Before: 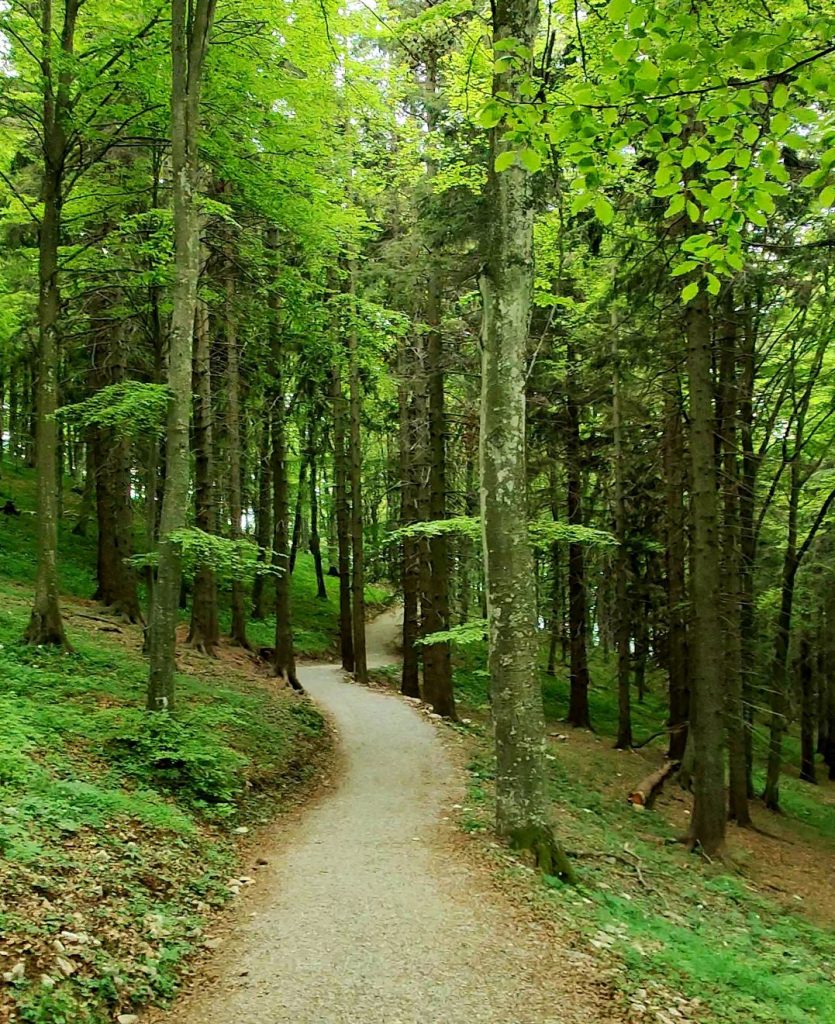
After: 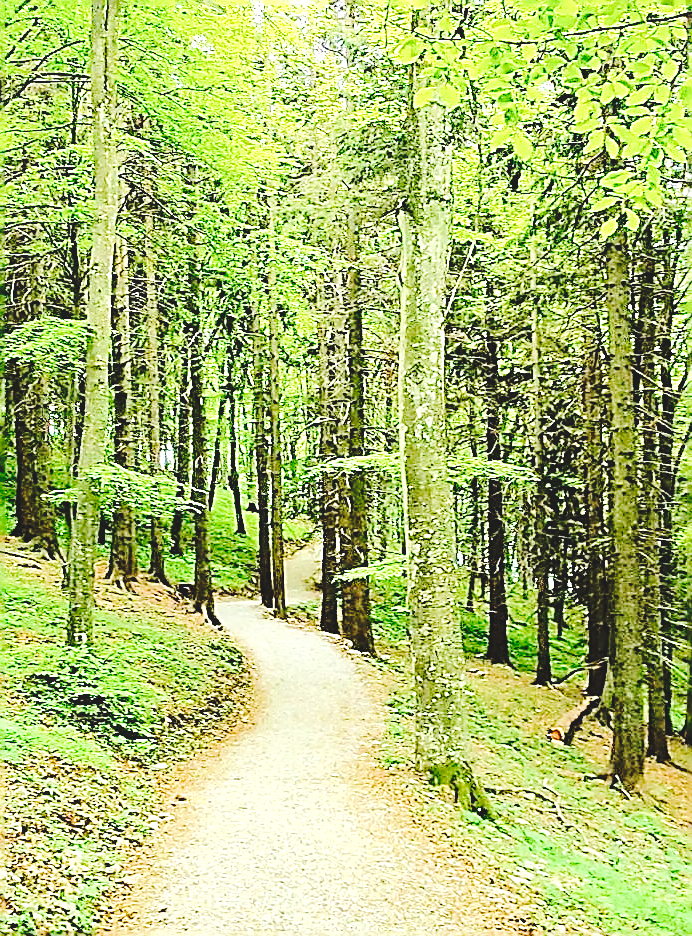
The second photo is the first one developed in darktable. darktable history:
local contrast: highlights 63%, shadows 115%, detail 107%, midtone range 0.535
exposure: black level correction 0, exposure 1.2 EV, compensate exposure bias true, compensate highlight preservation false
tone equalizer: -7 EV 0.16 EV, -6 EV 0.569 EV, -5 EV 1.13 EV, -4 EV 1.34 EV, -3 EV 1.12 EV, -2 EV 0.6 EV, -1 EV 0.155 EV, edges refinement/feathering 500, mask exposure compensation -1.57 EV, preserve details no
base curve: curves: ch0 [(0, 0.024) (0.055, 0.065) (0.121, 0.166) (0.236, 0.319) (0.693, 0.726) (1, 1)], preserve colors none
crop: left 9.774%, top 6.285%, right 7.33%, bottom 2.246%
tone curve: curves: ch0 [(0, 0.021) (0.049, 0.044) (0.158, 0.113) (0.351, 0.331) (0.485, 0.505) (0.656, 0.696) (0.868, 0.887) (1, 0.969)]; ch1 [(0, 0) (0.322, 0.328) (0.434, 0.438) (0.473, 0.477) (0.502, 0.503) (0.522, 0.526) (0.564, 0.591) (0.602, 0.632) (0.677, 0.701) (0.859, 0.885) (1, 1)]; ch2 [(0, 0) (0.33, 0.301) (0.452, 0.434) (0.502, 0.505) (0.535, 0.554) (0.565, 0.598) (0.618, 0.629) (1, 1)], preserve colors none
sharpen: amount 1.994
